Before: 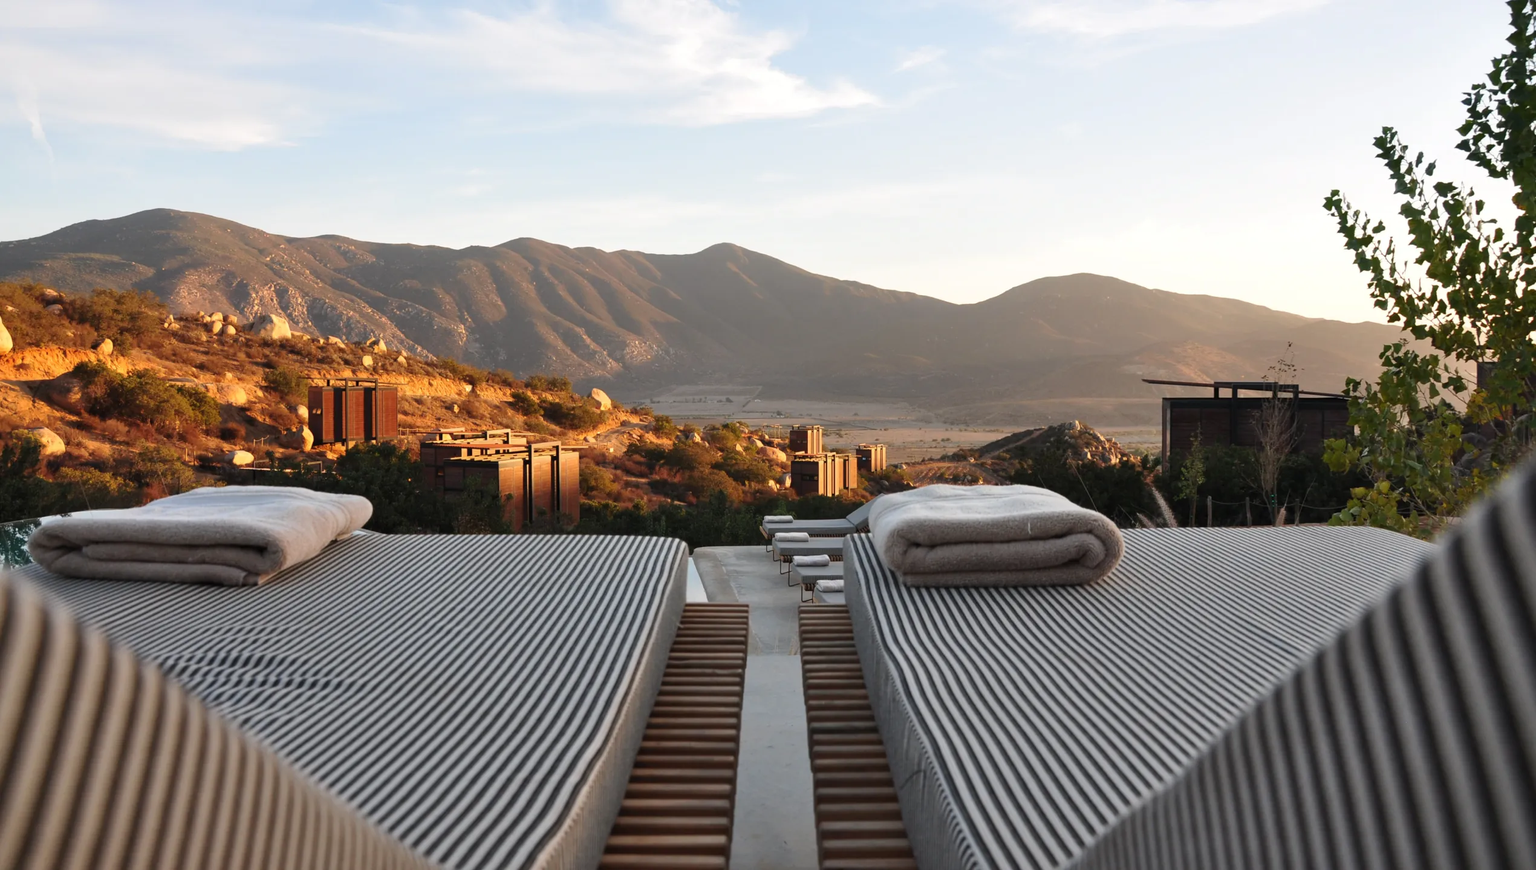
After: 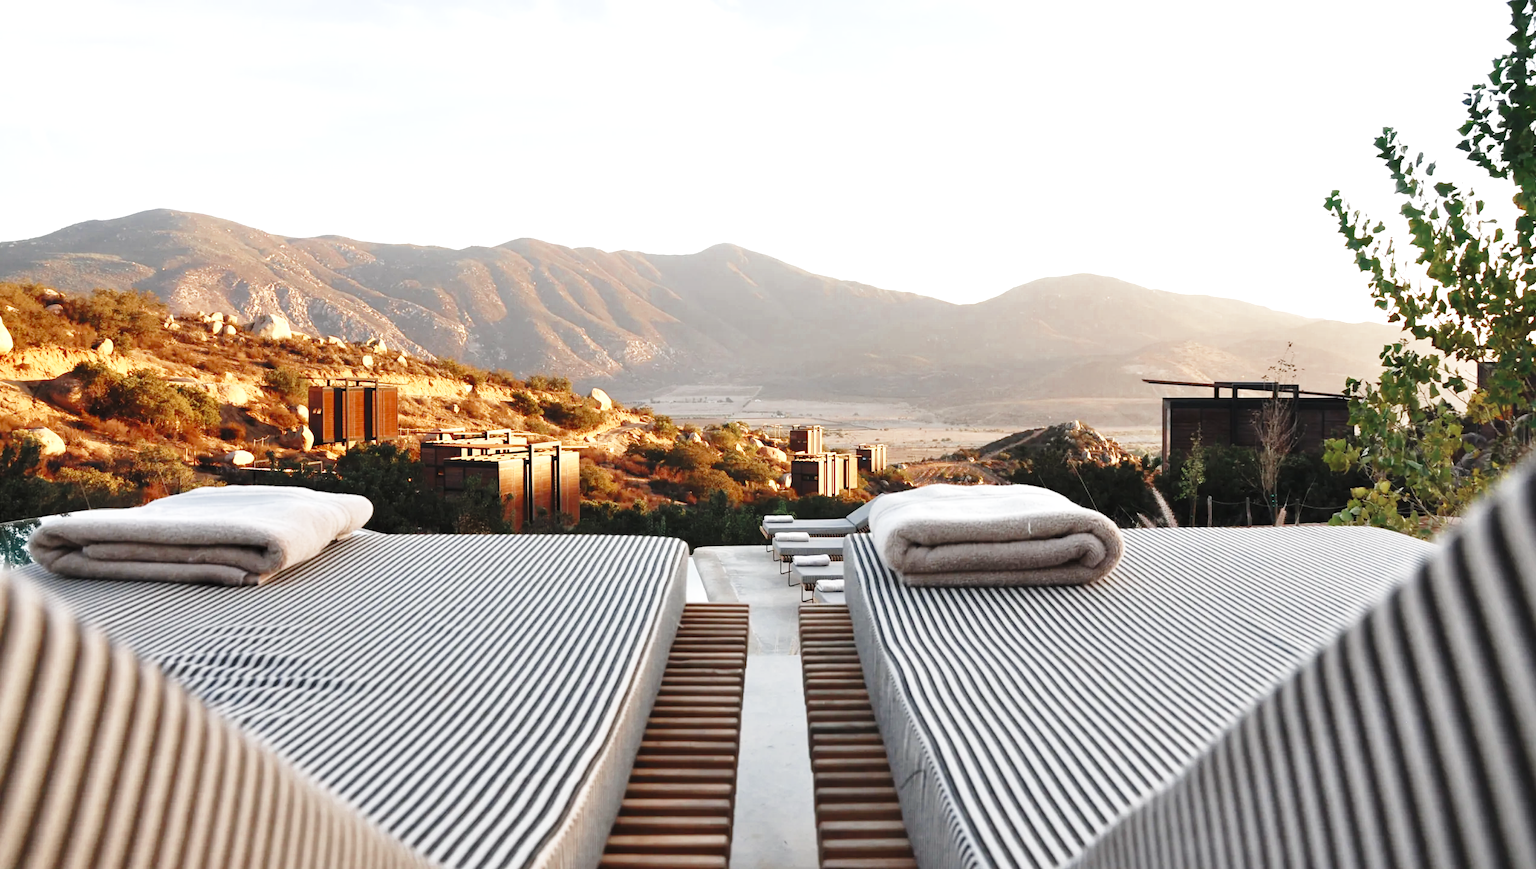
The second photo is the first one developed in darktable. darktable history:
tone equalizer: on, module defaults
base curve: curves: ch0 [(0, 0) (0.028, 0.03) (0.121, 0.232) (0.46, 0.748) (0.859, 0.968) (1, 1)], preserve colors none
color zones: curves: ch0 [(0, 0.5) (0.125, 0.4) (0.25, 0.5) (0.375, 0.4) (0.5, 0.4) (0.625, 0.35) (0.75, 0.35) (0.875, 0.5)]; ch1 [(0, 0.35) (0.125, 0.45) (0.25, 0.35) (0.375, 0.35) (0.5, 0.35) (0.625, 0.35) (0.75, 0.45) (0.875, 0.35)]; ch2 [(0, 0.6) (0.125, 0.5) (0.25, 0.5) (0.375, 0.6) (0.5, 0.6) (0.625, 0.5) (0.75, 0.5) (0.875, 0.5)]
exposure: exposure 0.648 EV, compensate highlight preservation false
